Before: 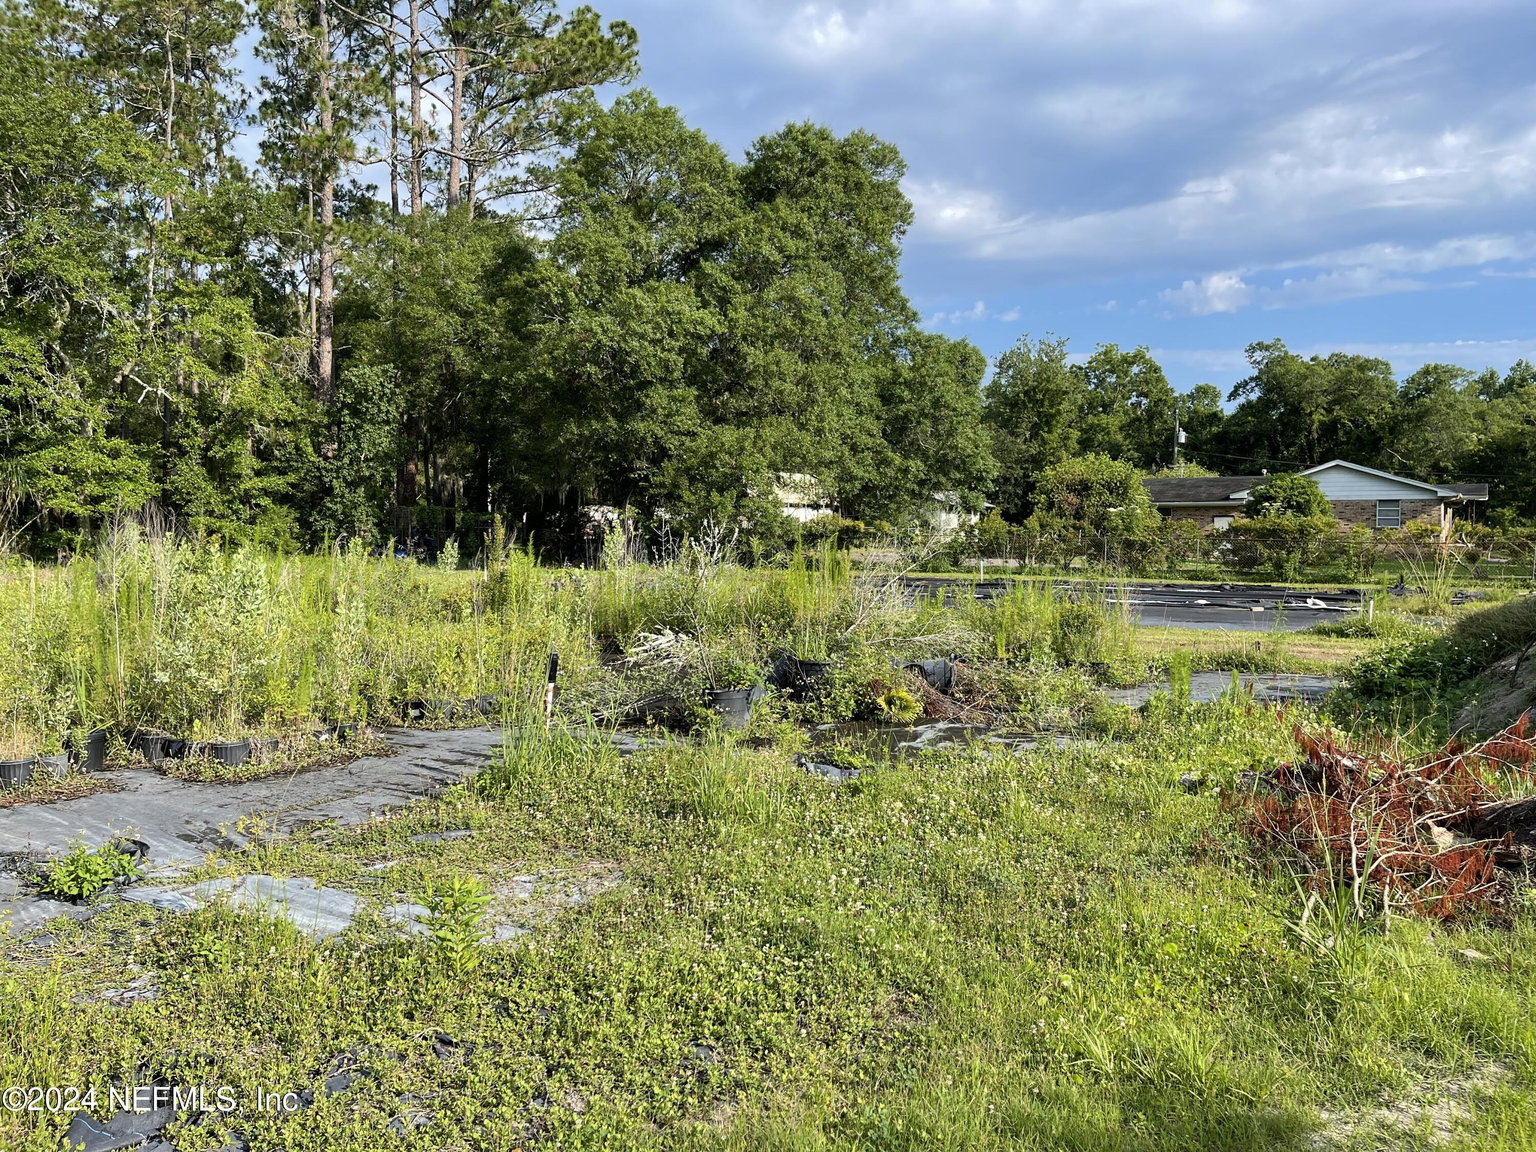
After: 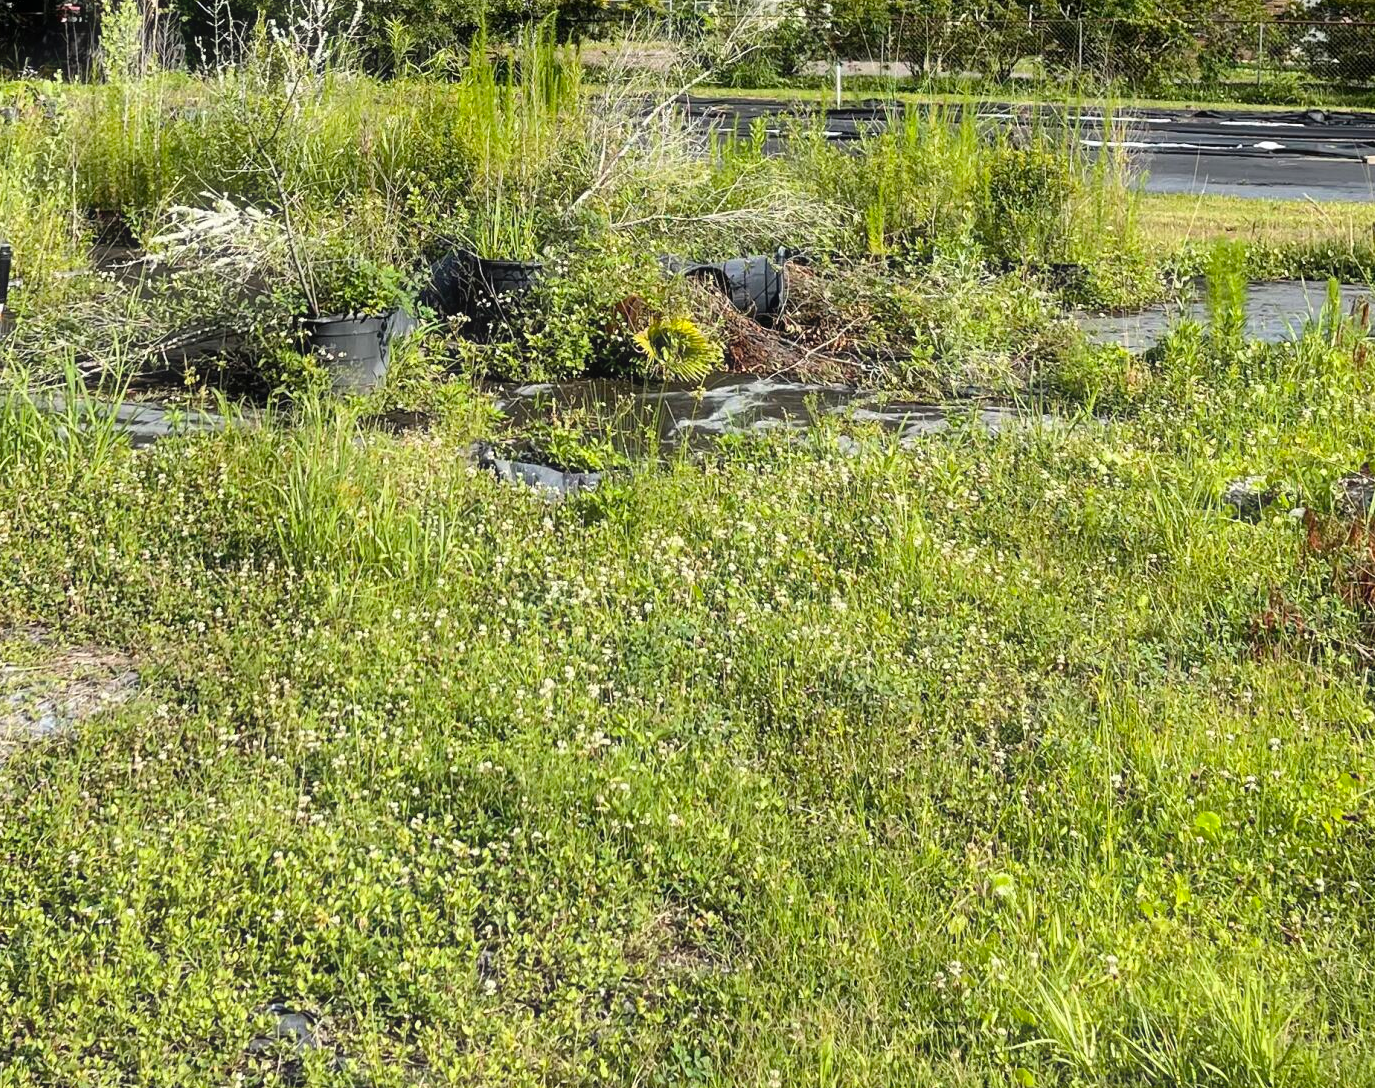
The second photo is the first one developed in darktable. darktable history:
crop: left 35.976%, top 45.819%, right 18.162%, bottom 5.807%
bloom: size 5%, threshold 95%, strength 15%
